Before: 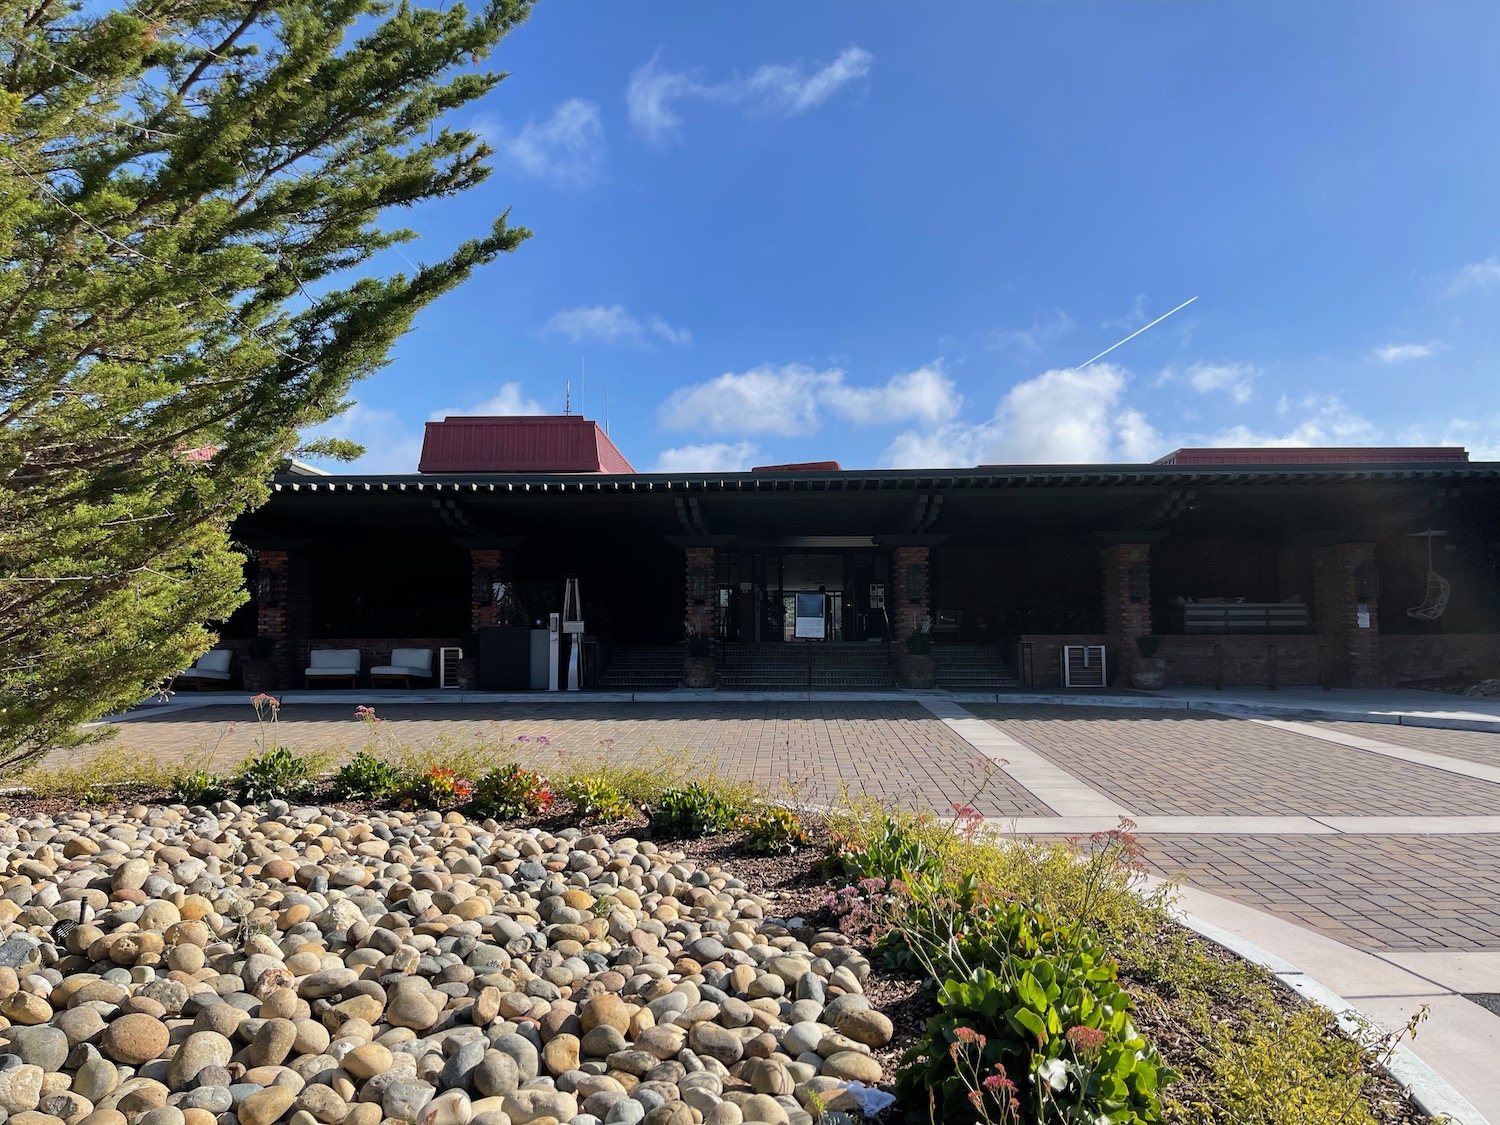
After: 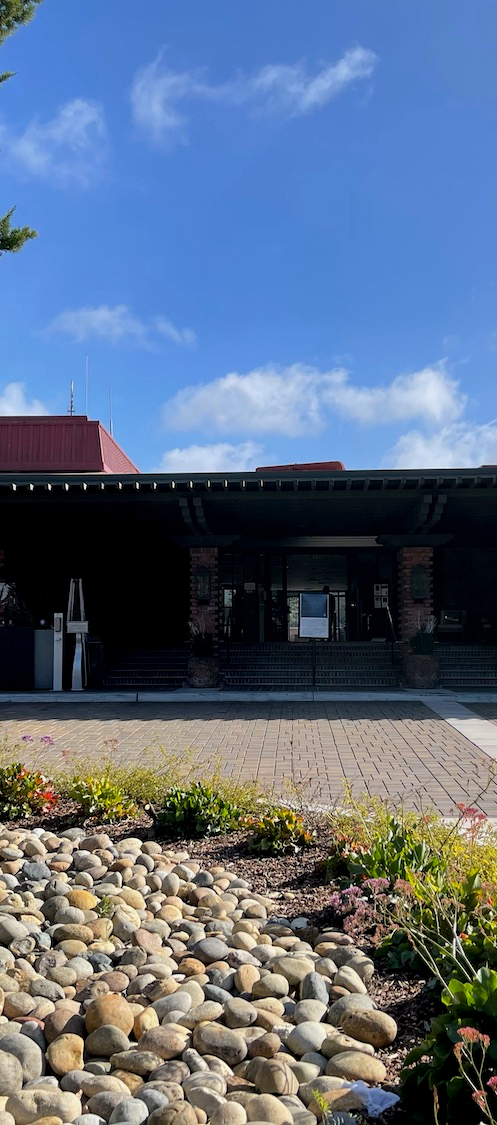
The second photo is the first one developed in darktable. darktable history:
crop: left 33.12%, right 33.682%
